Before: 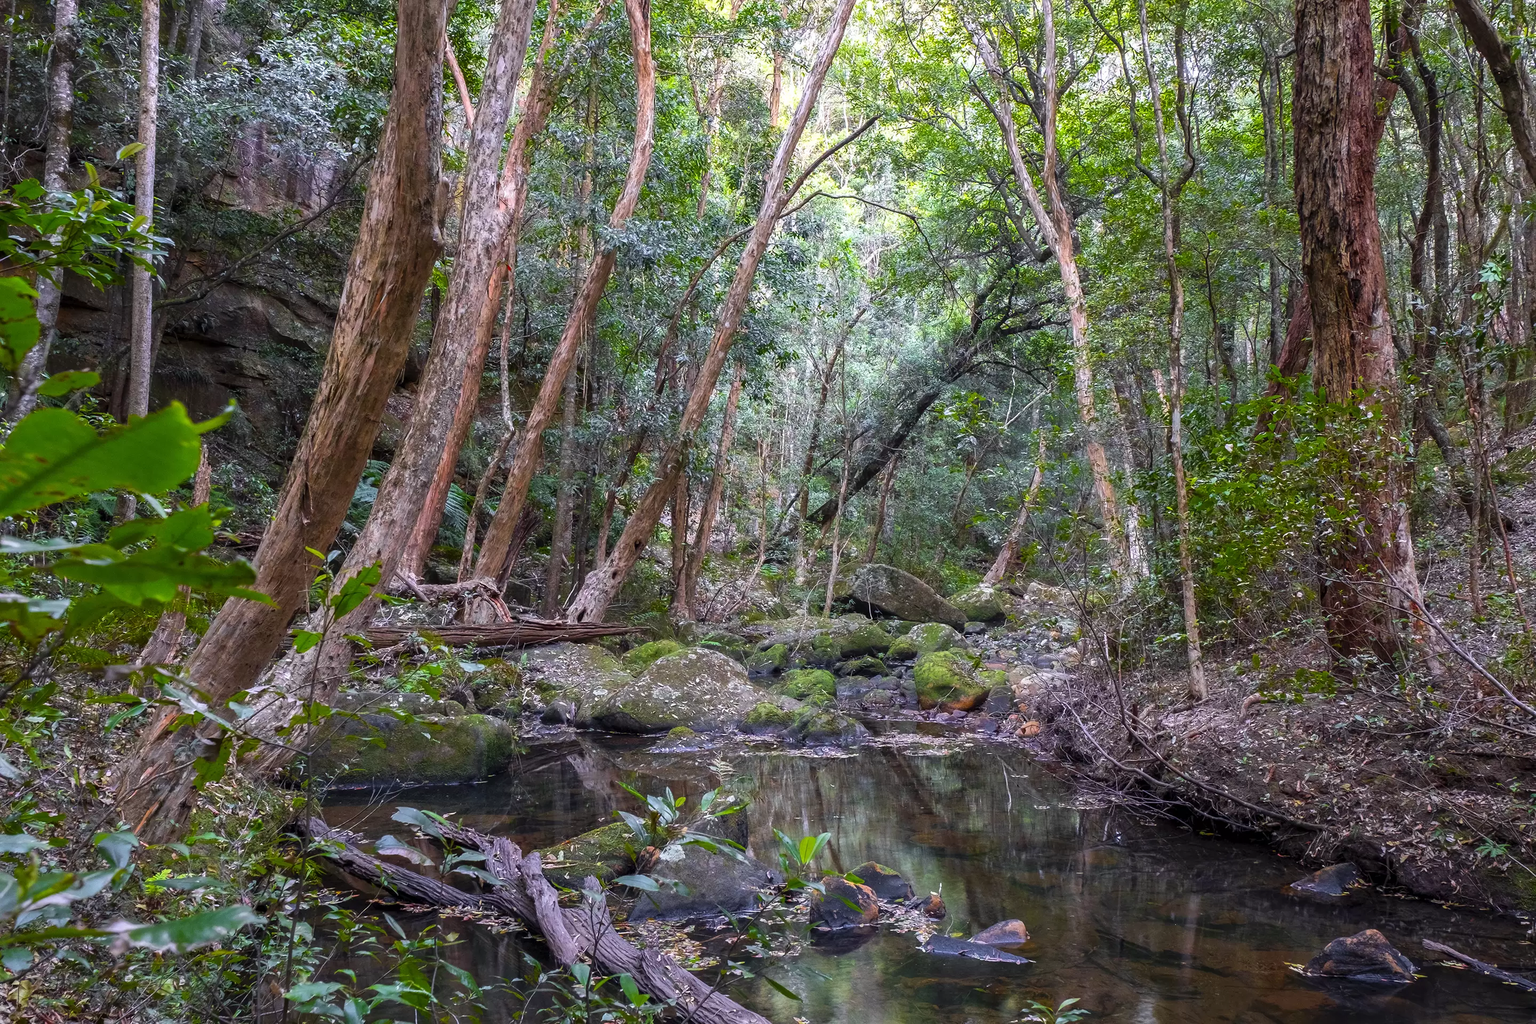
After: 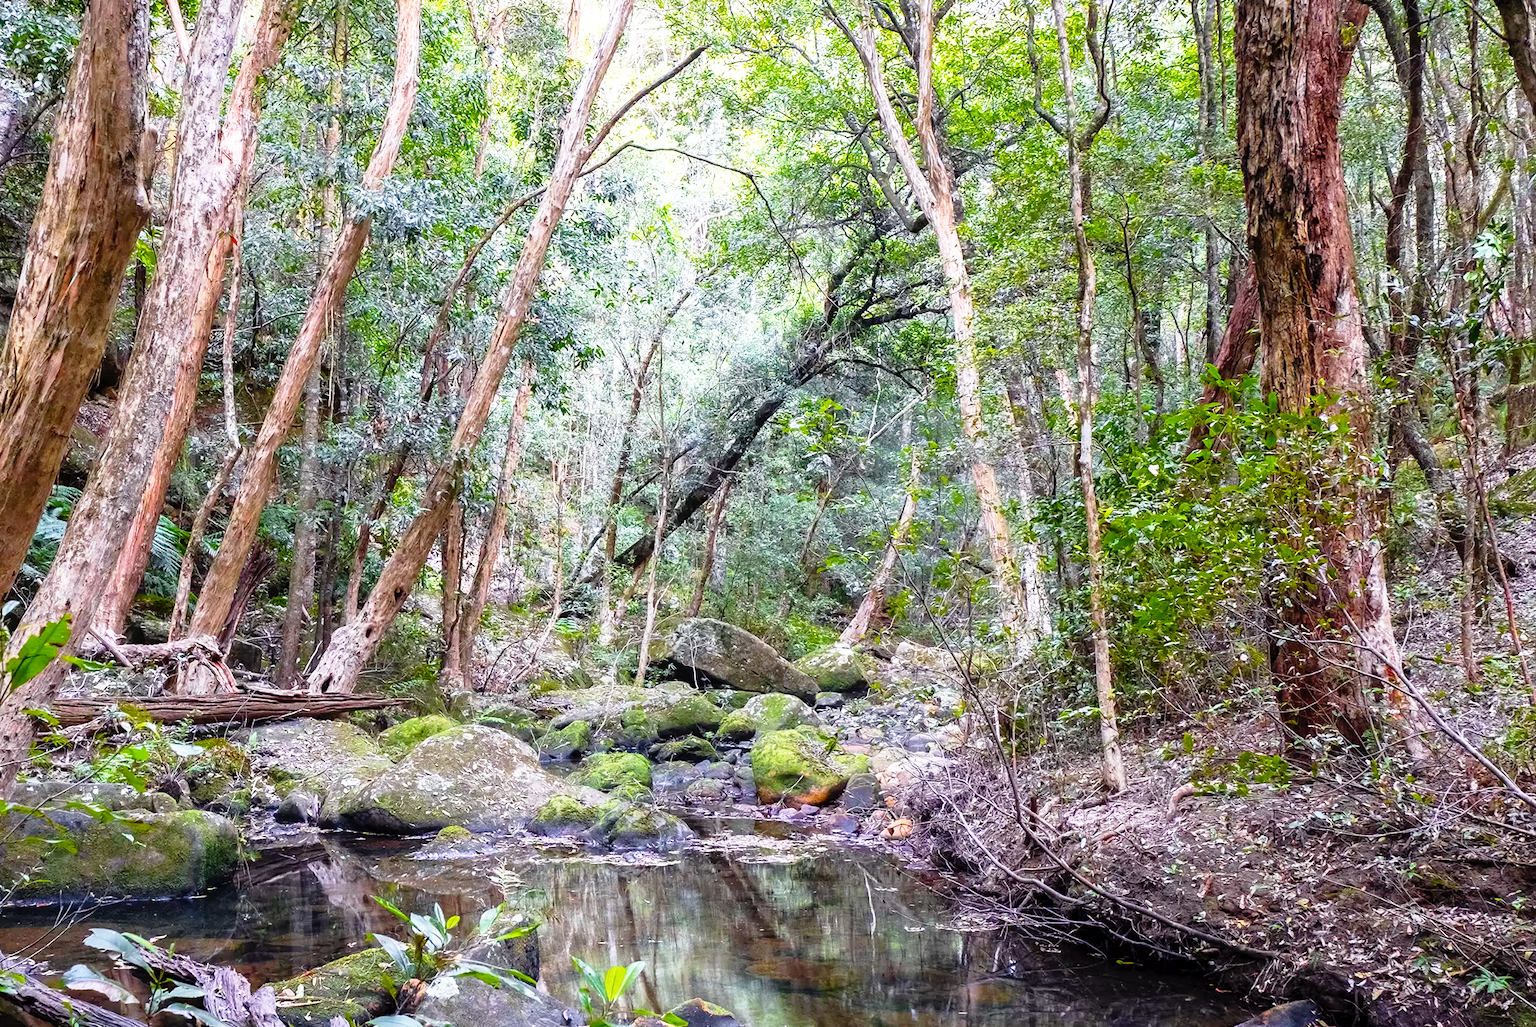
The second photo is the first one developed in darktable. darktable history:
crop and rotate: left 21.233%, top 7.845%, right 0.442%, bottom 13.563%
base curve: curves: ch0 [(0, 0) (0.012, 0.01) (0.073, 0.168) (0.31, 0.711) (0.645, 0.957) (1, 1)], preserve colors none
